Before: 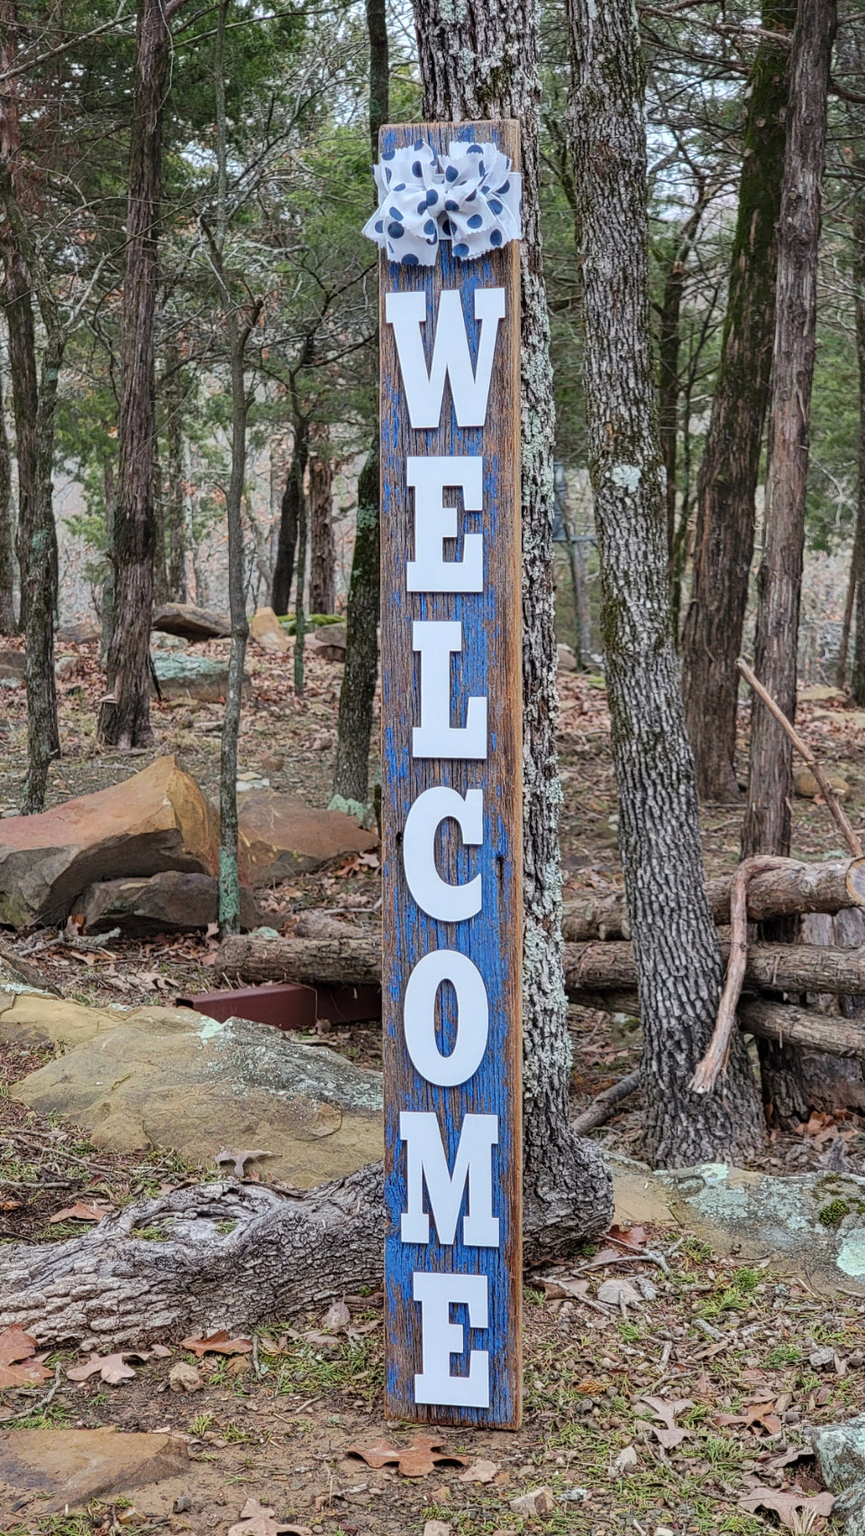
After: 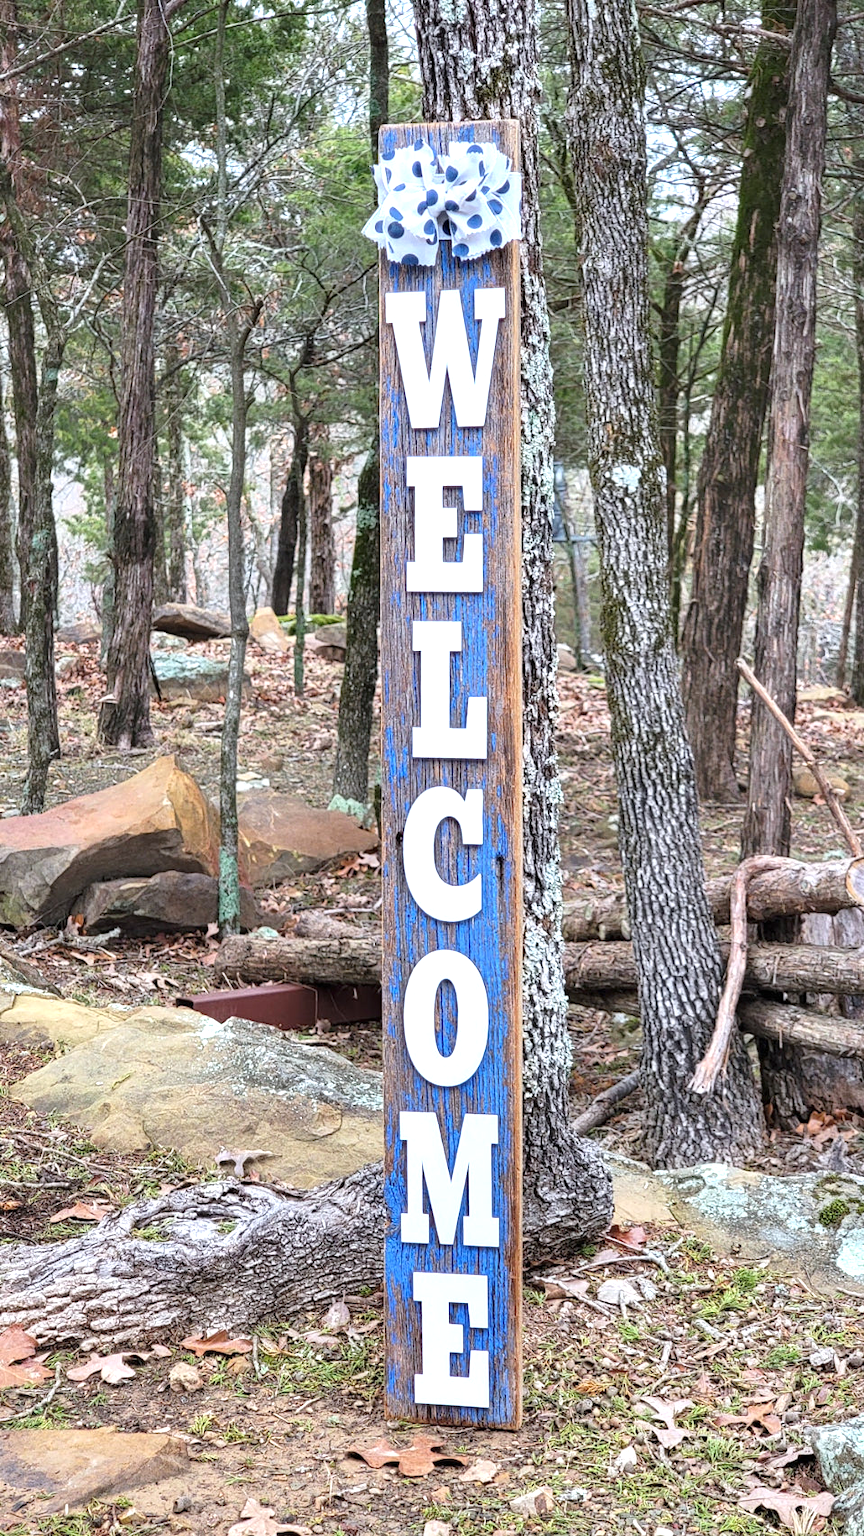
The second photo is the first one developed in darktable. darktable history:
white balance: red 0.983, blue 1.036
exposure: black level correction 0, exposure 0.9 EV, compensate highlight preservation false
